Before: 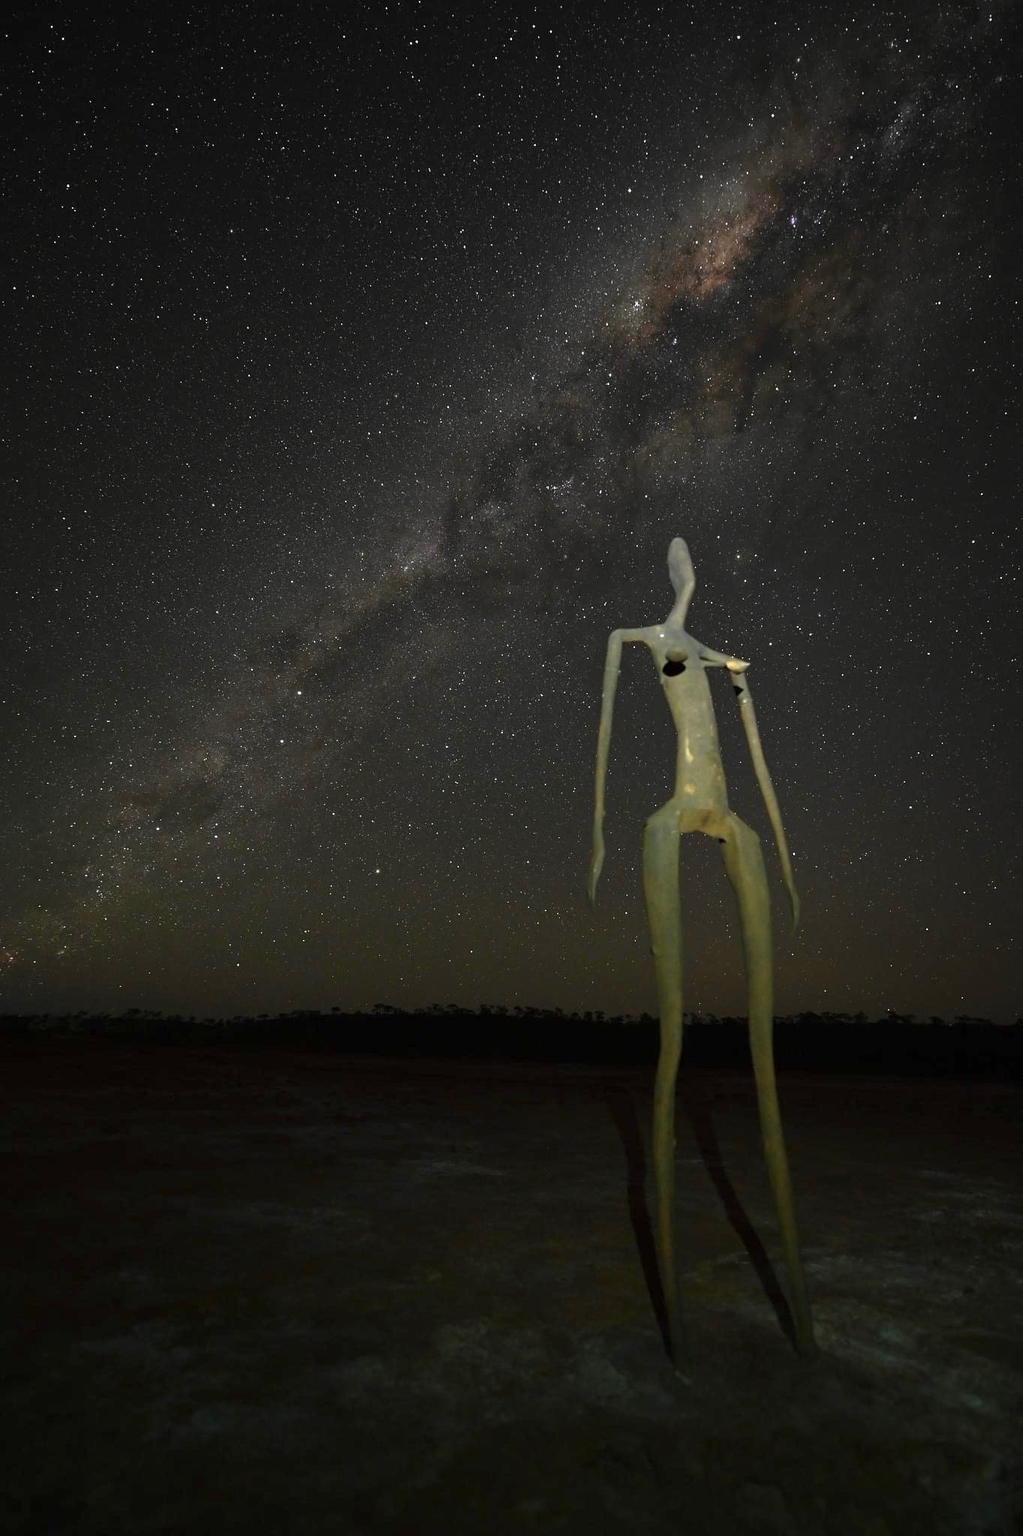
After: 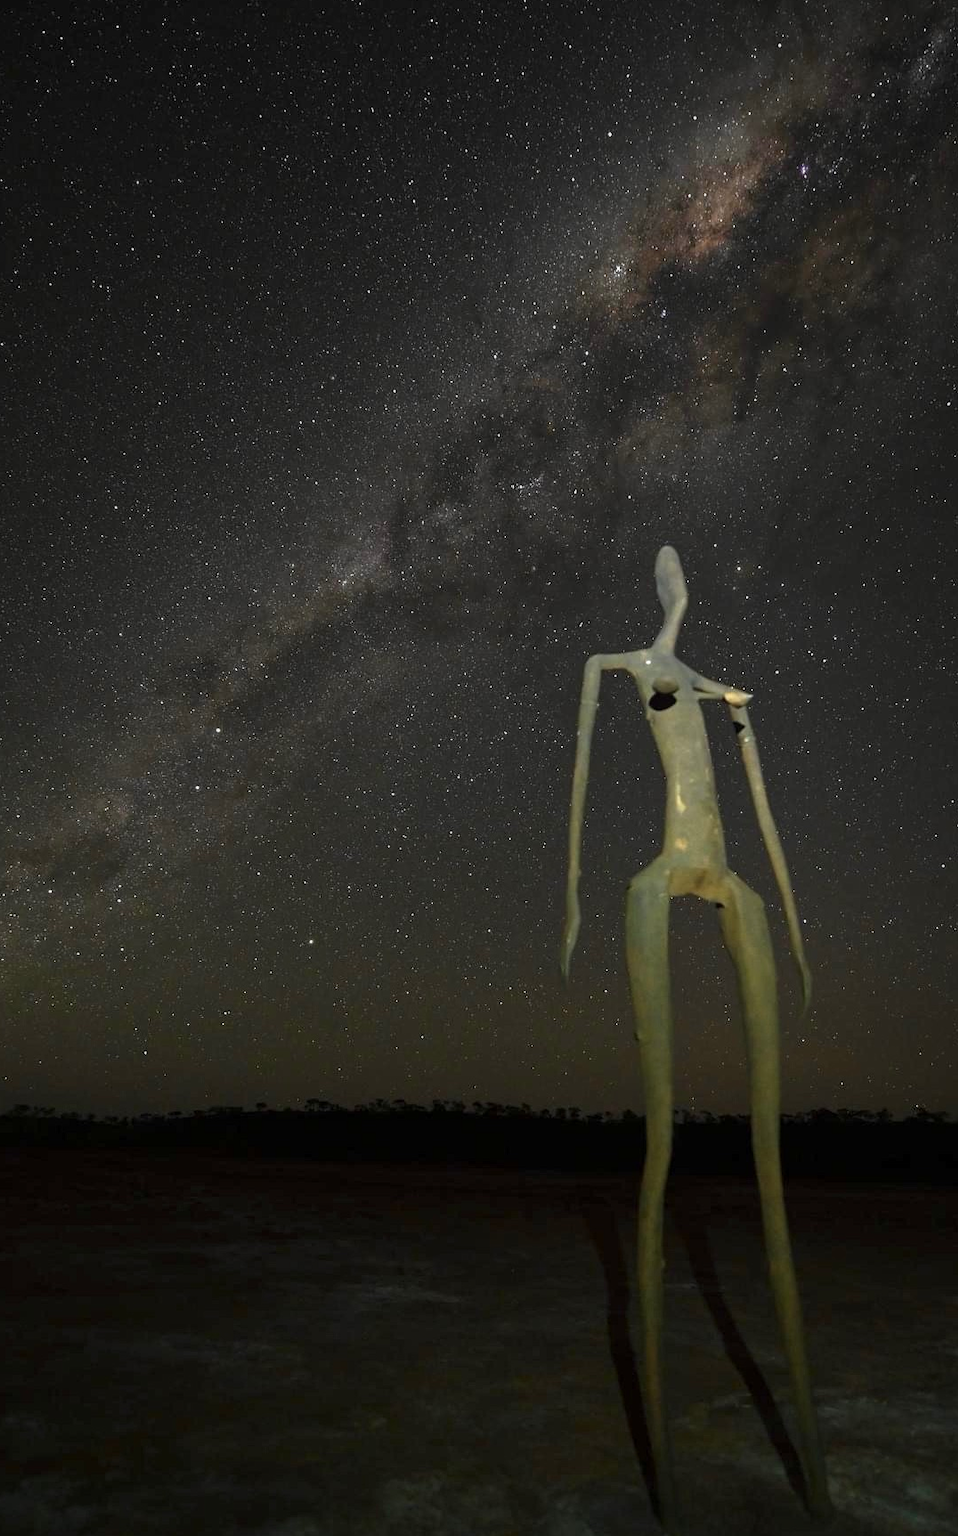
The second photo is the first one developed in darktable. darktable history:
crop: left 11.351%, top 5.077%, right 9.576%, bottom 10.572%
local contrast: detail 109%
